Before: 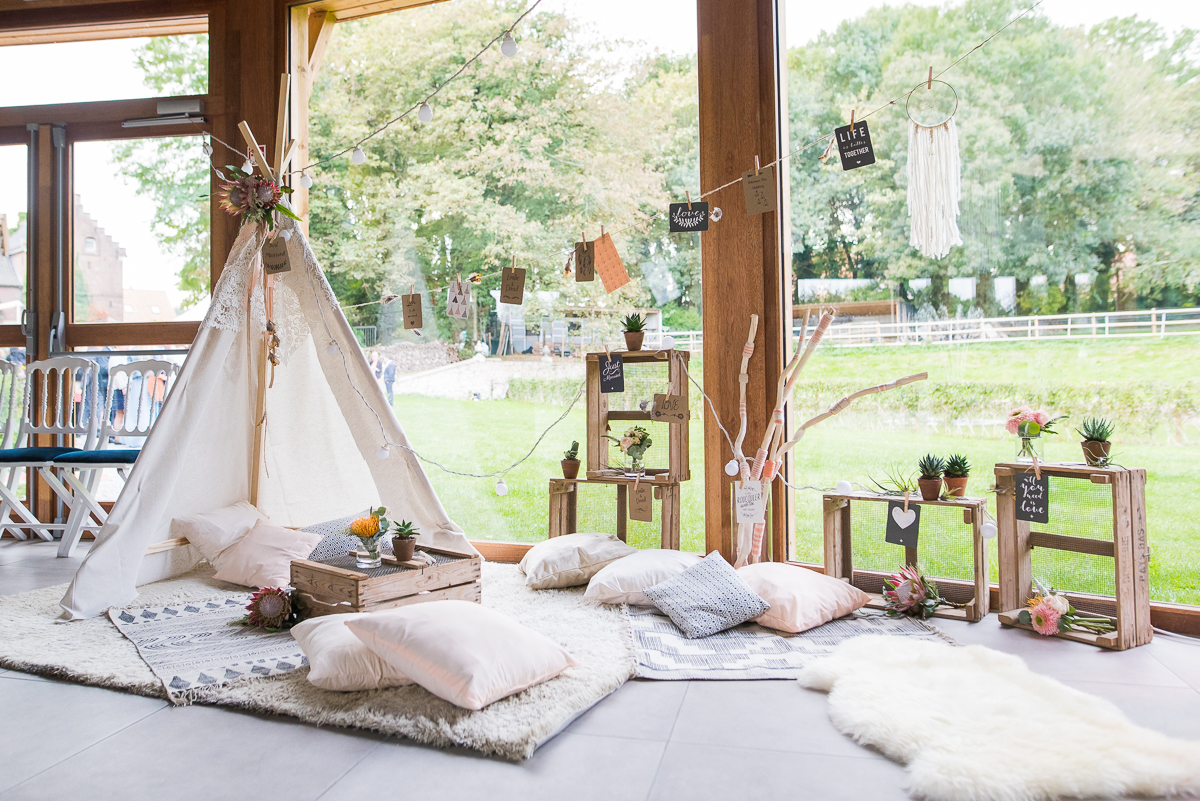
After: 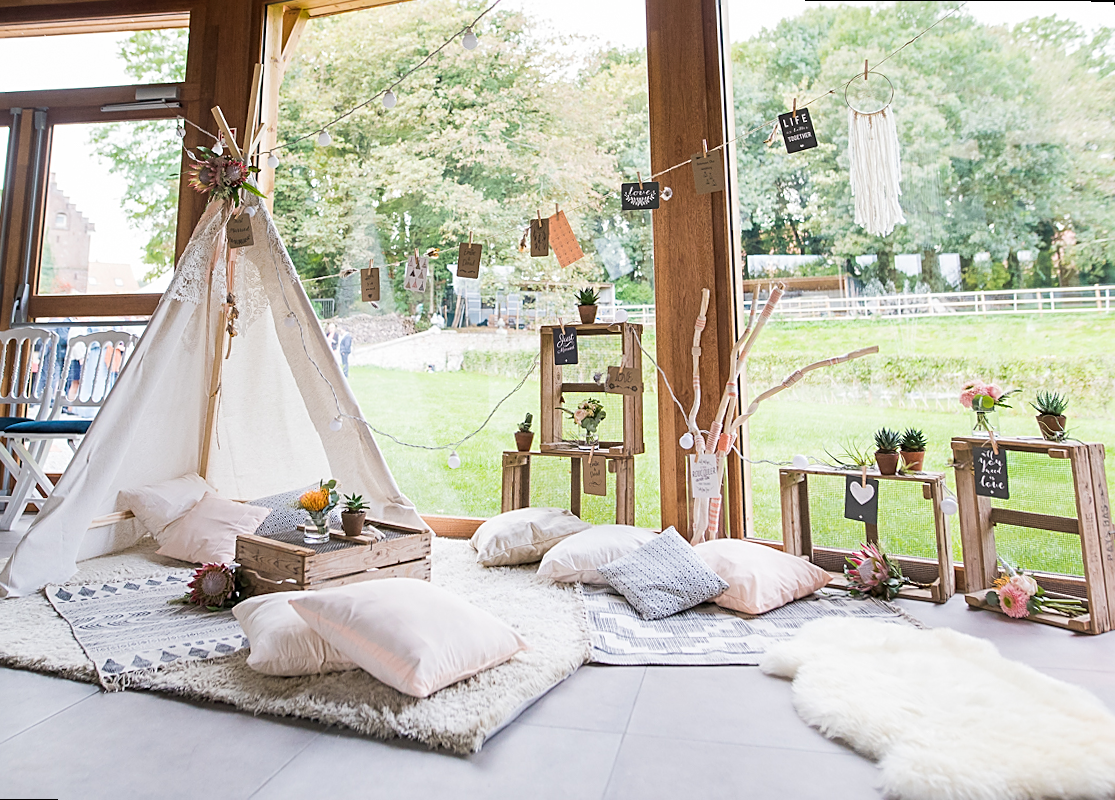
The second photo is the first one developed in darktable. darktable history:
sharpen: on, module defaults
rotate and perspective: rotation 0.215°, lens shift (vertical) -0.139, crop left 0.069, crop right 0.939, crop top 0.002, crop bottom 0.996
